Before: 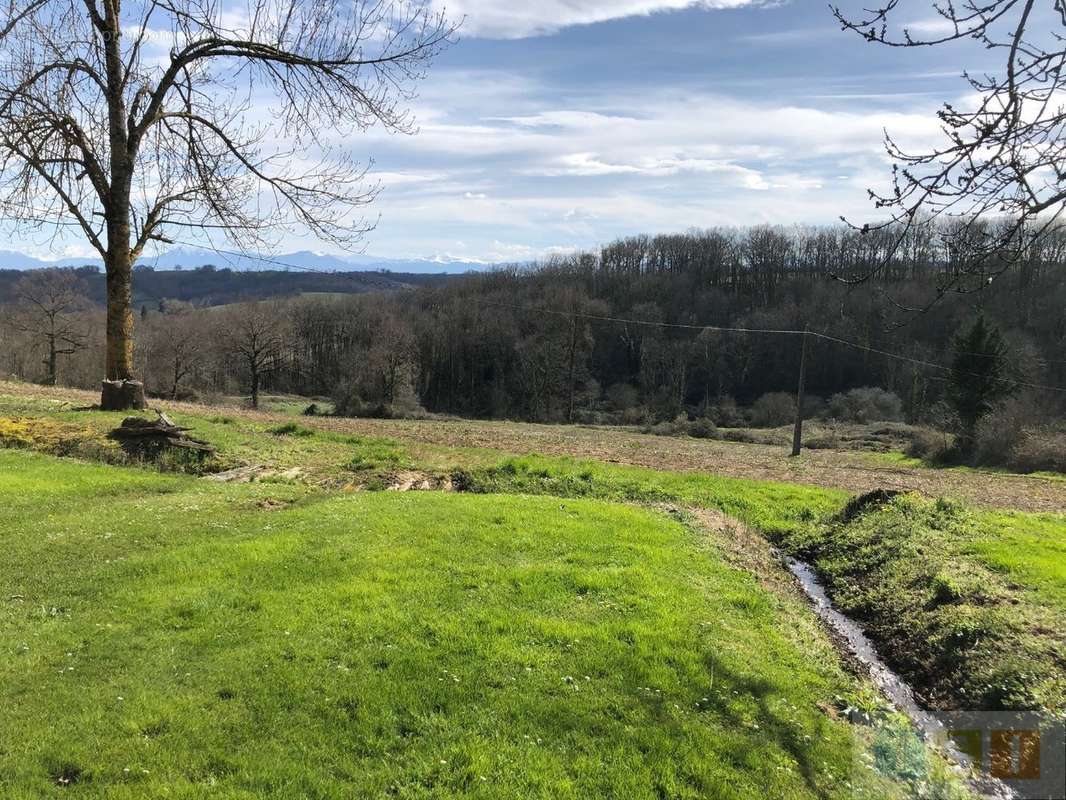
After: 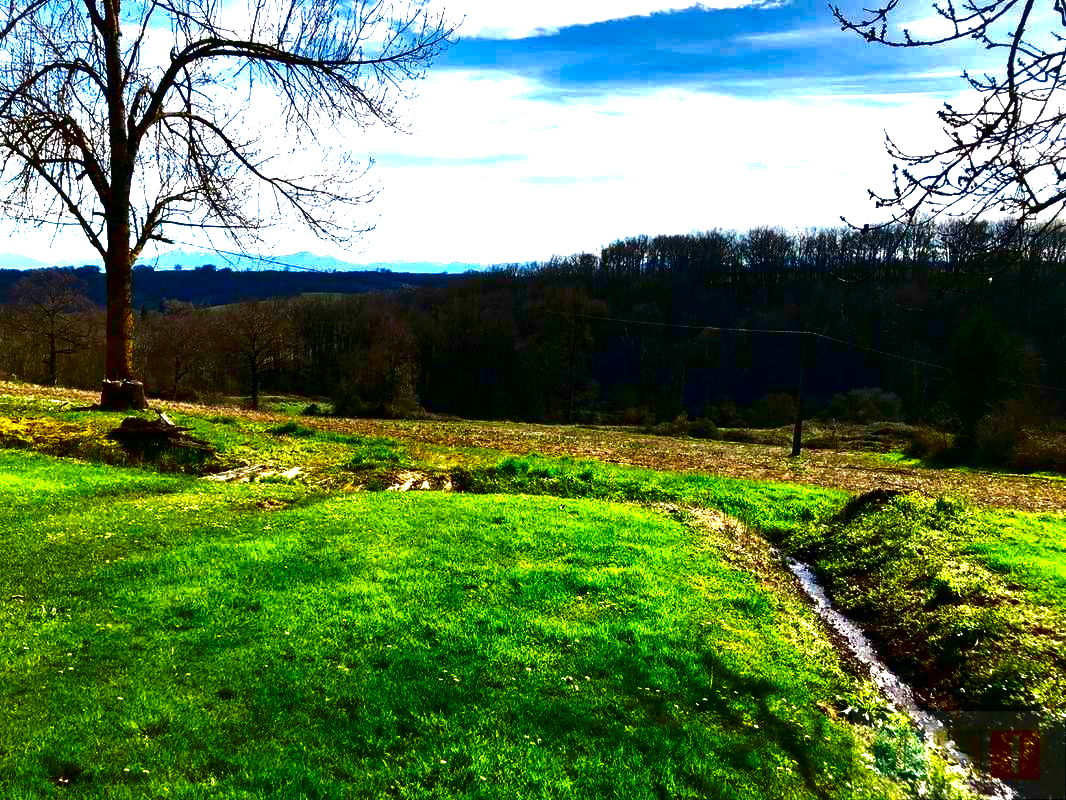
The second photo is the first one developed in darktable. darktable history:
contrast brightness saturation: brightness -0.989, saturation 0.981
exposure: black level correction 0, exposure 1 EV, compensate exposure bias true, compensate highlight preservation false
